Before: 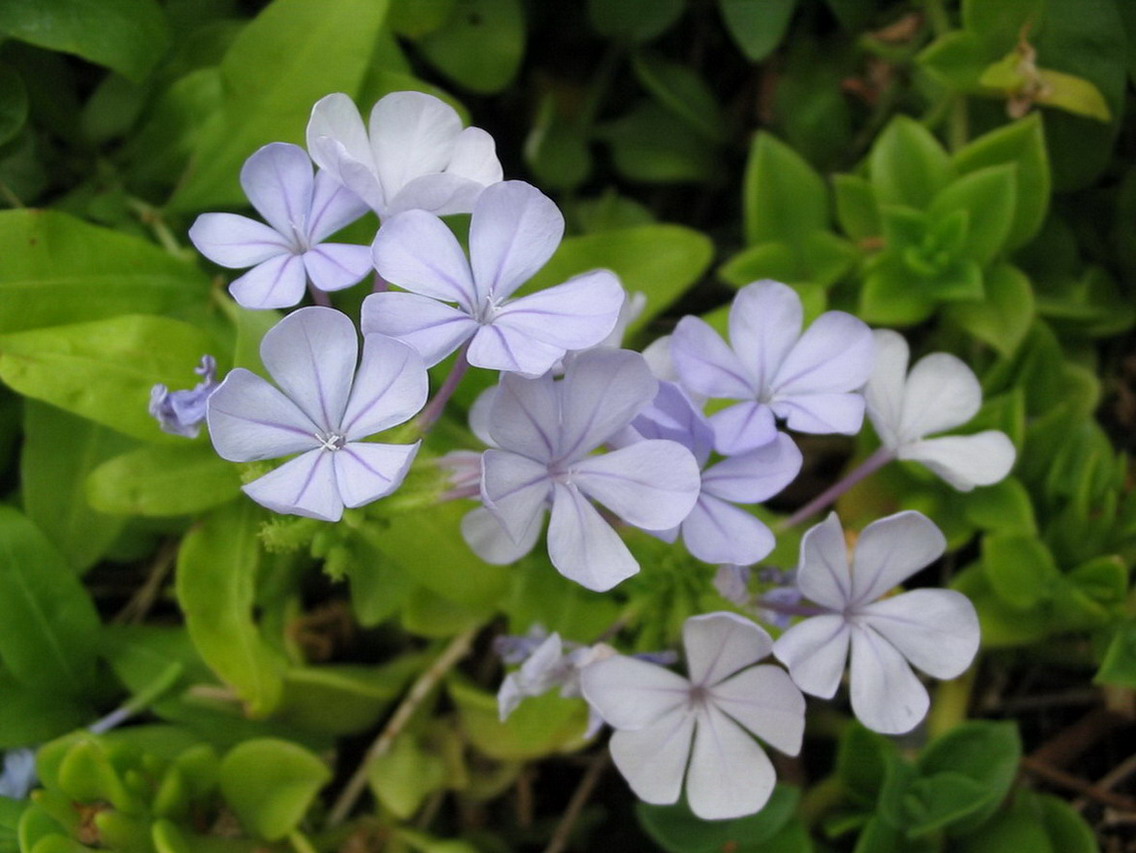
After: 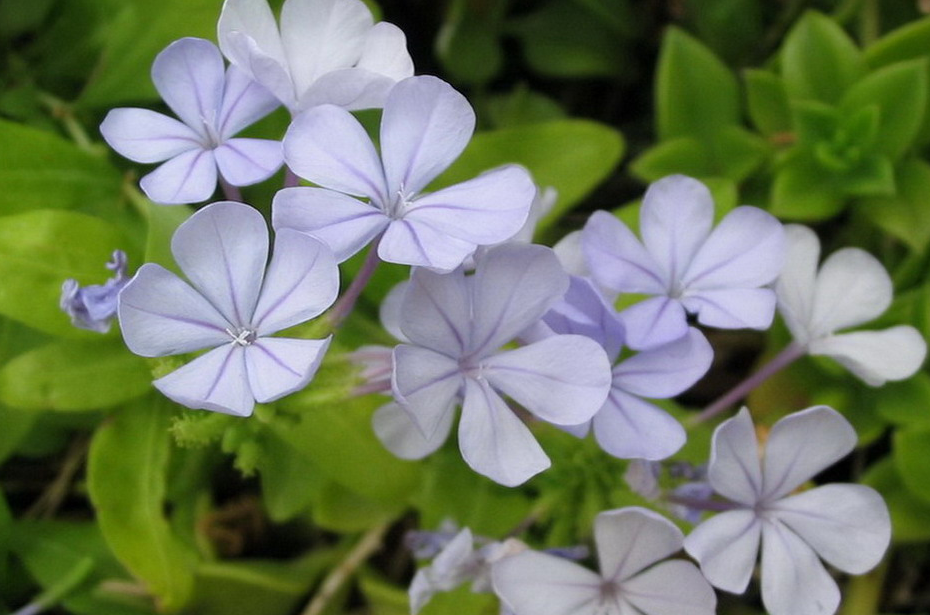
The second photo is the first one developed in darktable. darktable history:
crop: left 7.854%, top 12.333%, right 10.243%, bottom 15.47%
